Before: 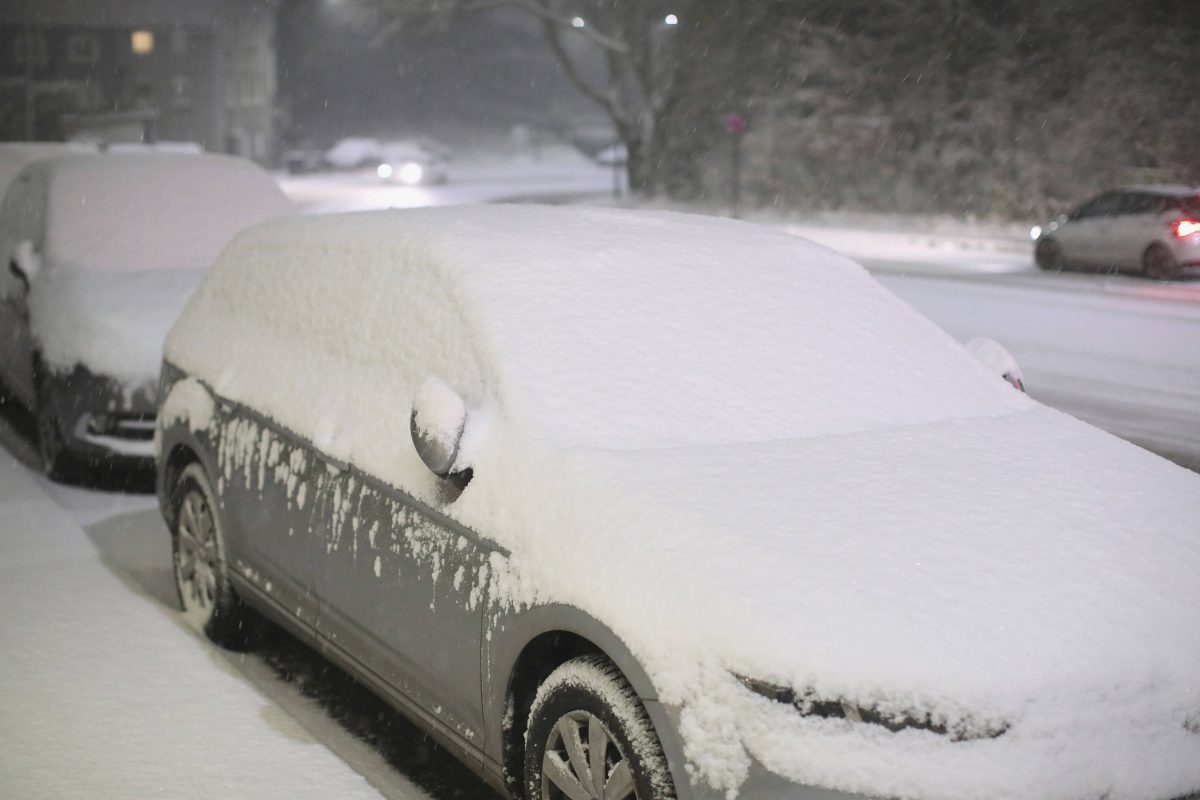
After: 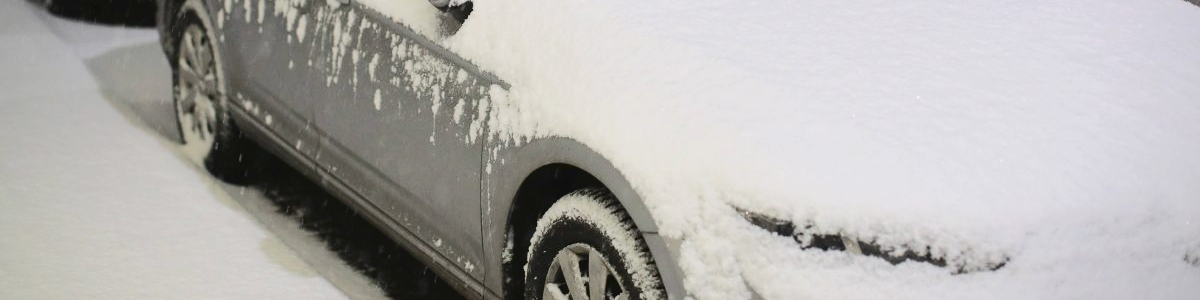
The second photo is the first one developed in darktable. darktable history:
tone curve: curves: ch0 [(0, 0) (0.003, 0.002) (0.011, 0.009) (0.025, 0.018) (0.044, 0.03) (0.069, 0.043) (0.1, 0.057) (0.136, 0.079) (0.177, 0.125) (0.224, 0.178) (0.277, 0.255) (0.335, 0.341) (0.399, 0.443) (0.468, 0.553) (0.543, 0.644) (0.623, 0.718) (0.709, 0.779) (0.801, 0.849) (0.898, 0.929) (1, 1)], color space Lab, independent channels, preserve colors none
crop and rotate: top 58.494%, bottom 3.883%
